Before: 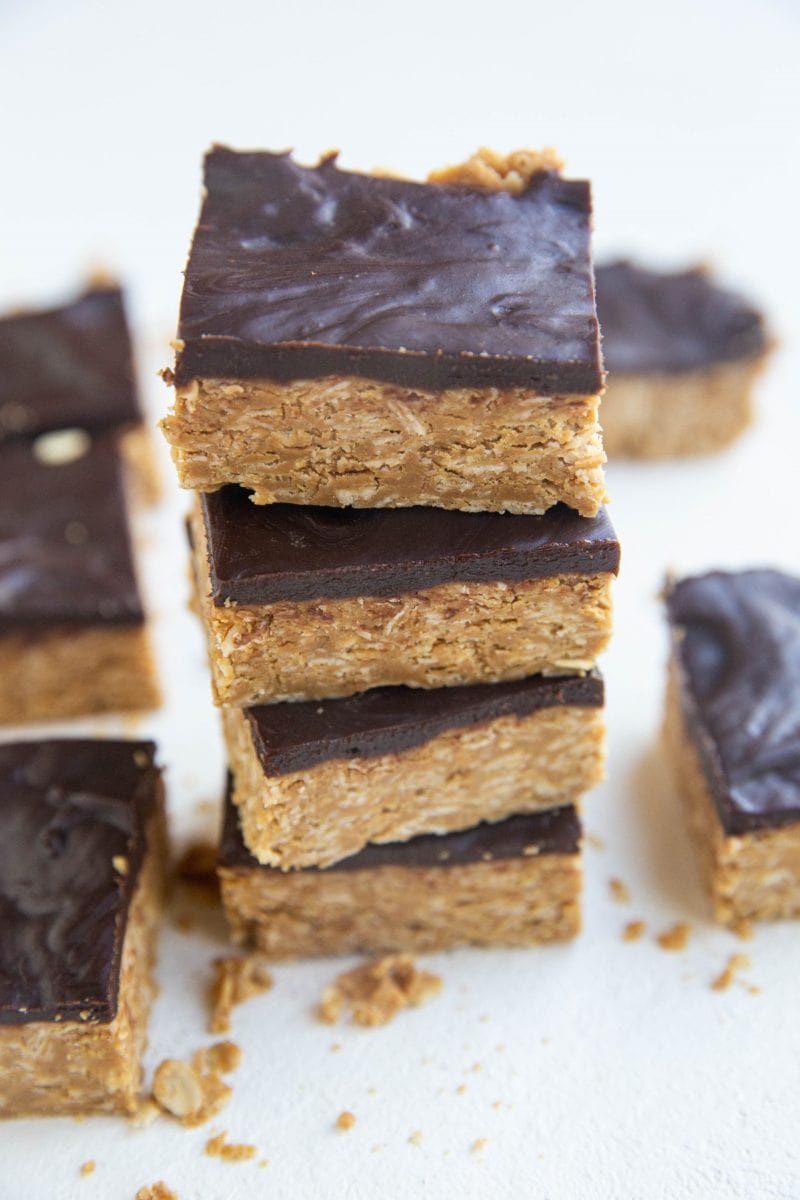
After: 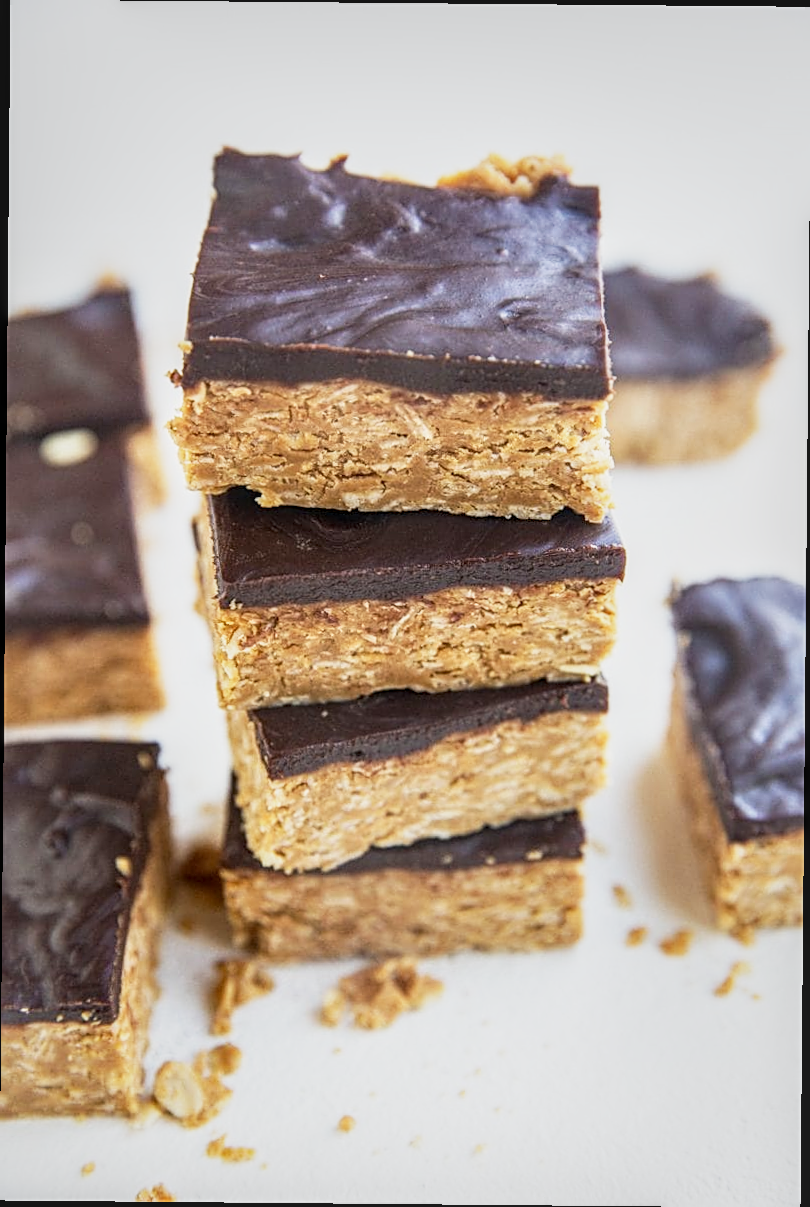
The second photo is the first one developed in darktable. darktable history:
sharpen: on, module defaults
crop and rotate: angle -0.525°
local contrast: on, module defaults
base curve: curves: ch0 [(0, 0) (0.088, 0.125) (0.176, 0.251) (0.354, 0.501) (0.613, 0.749) (1, 0.877)], preserve colors none
